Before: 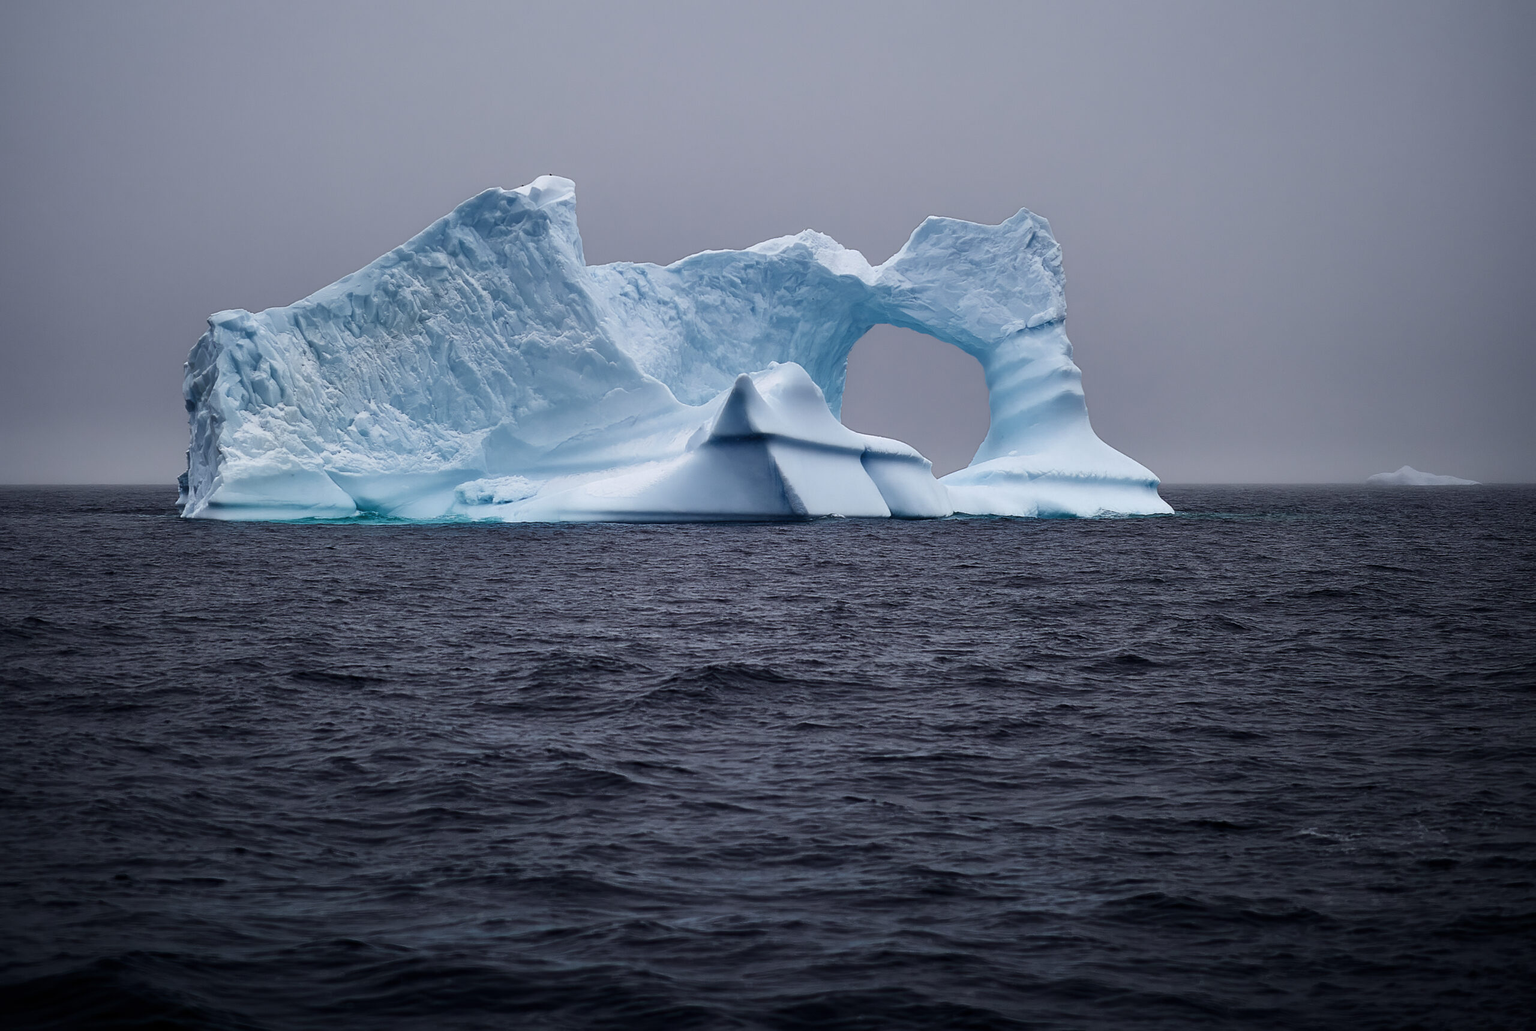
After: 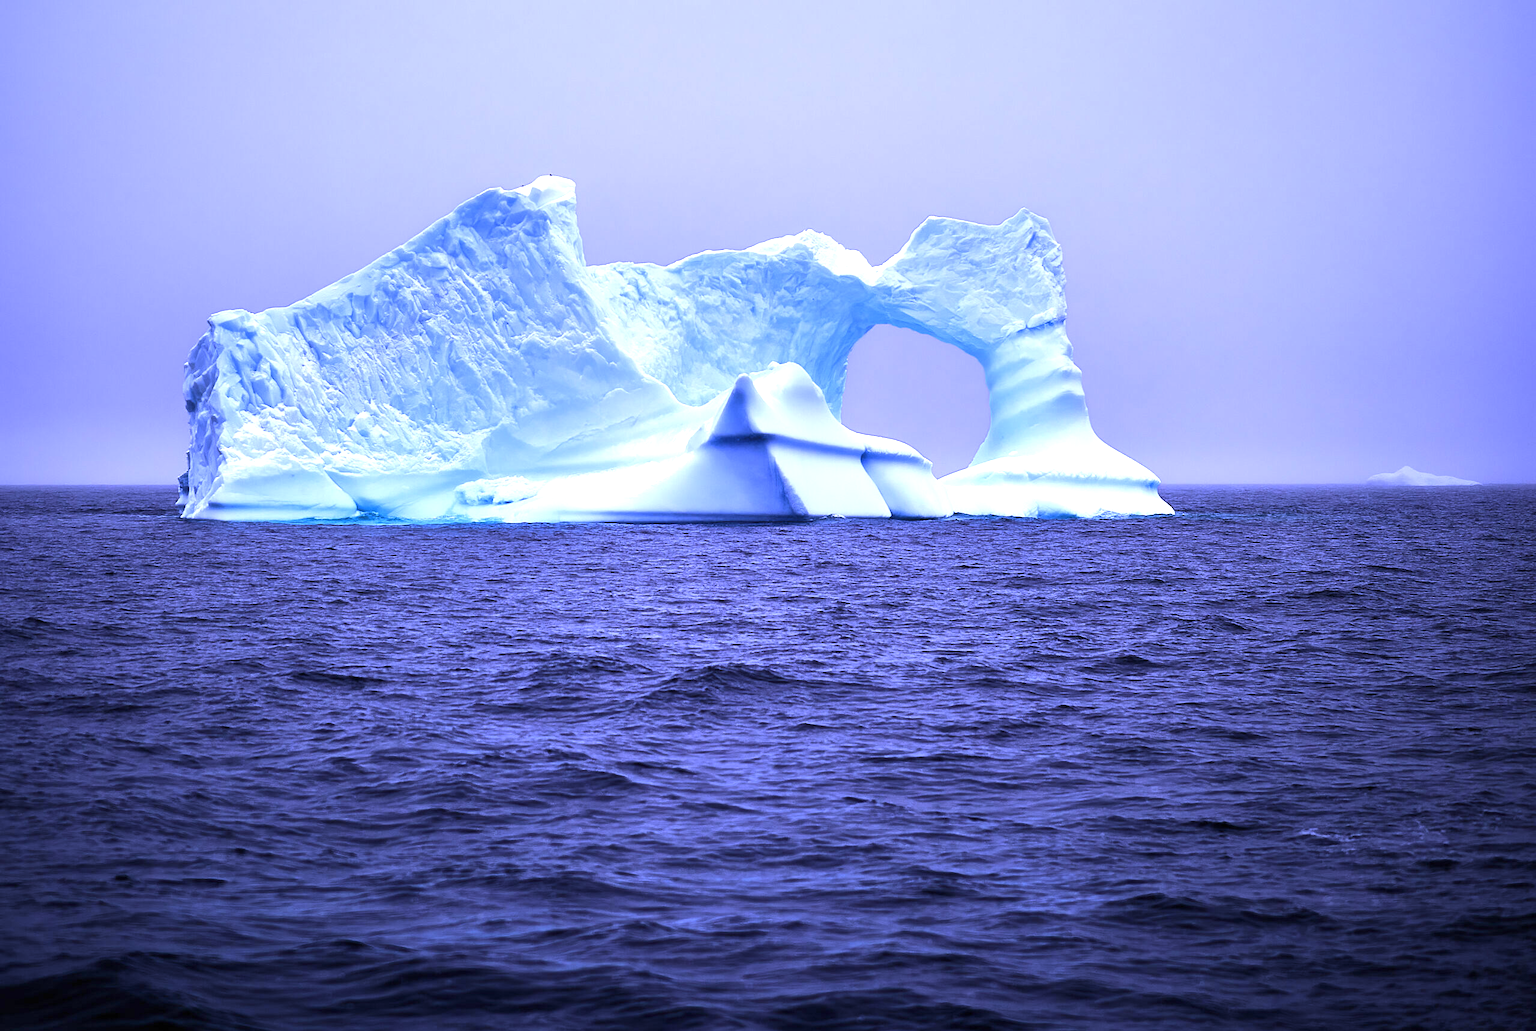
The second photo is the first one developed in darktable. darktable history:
white balance: red 0.98, blue 1.61
exposure: black level correction 0, exposure 1 EV, compensate exposure bias true, compensate highlight preservation false
